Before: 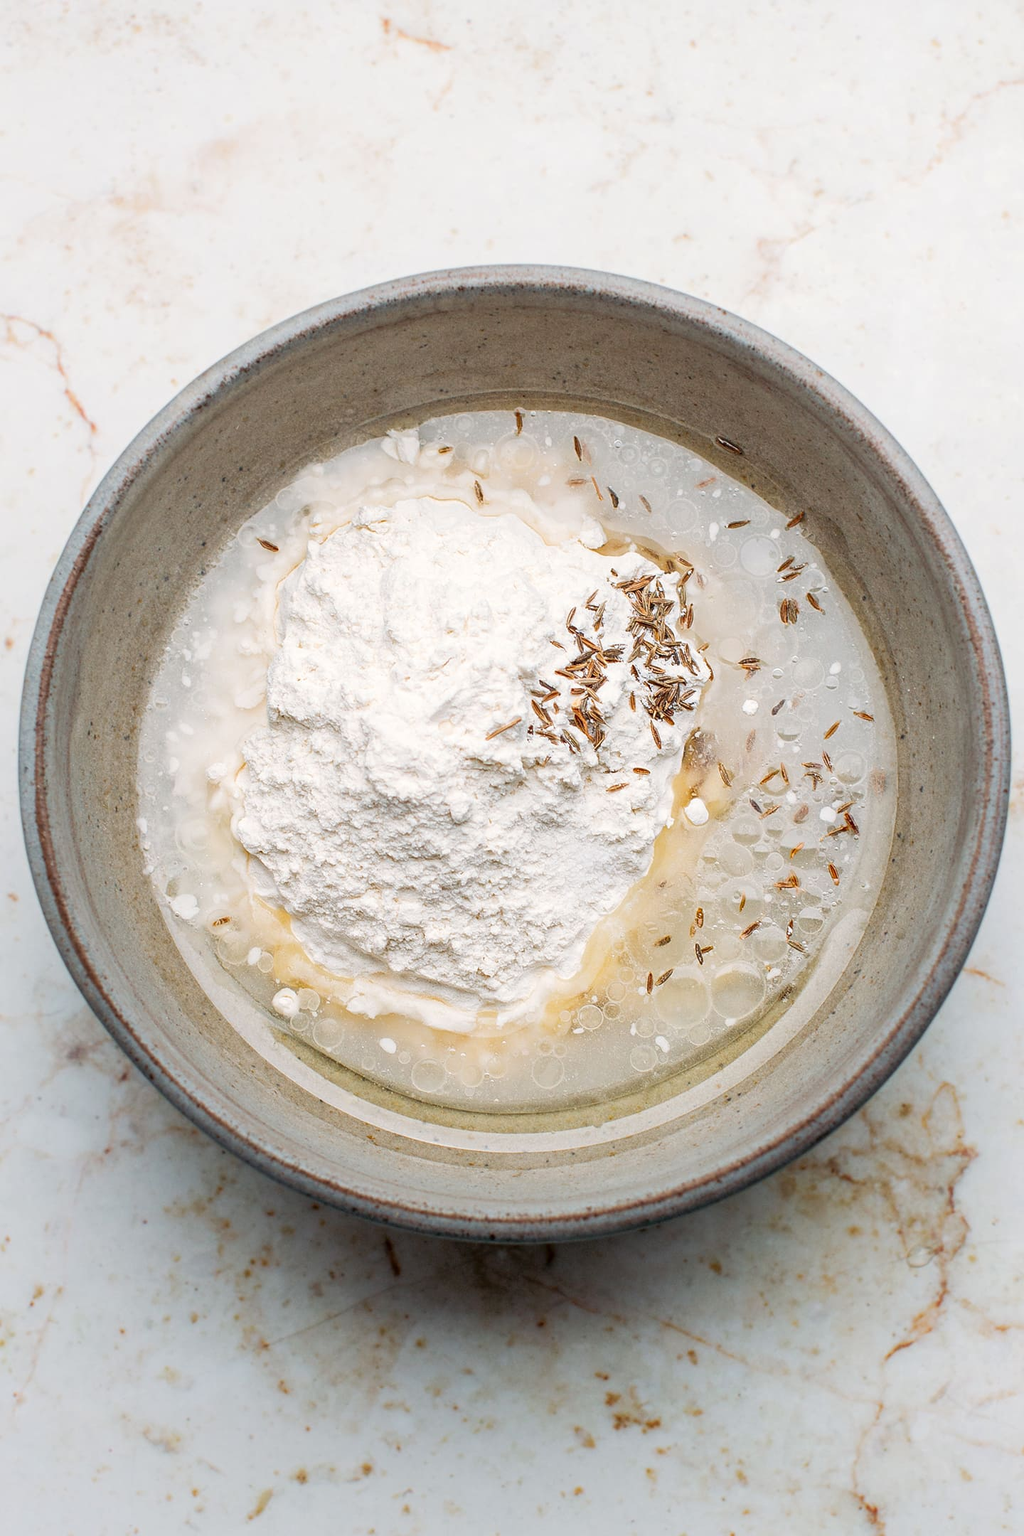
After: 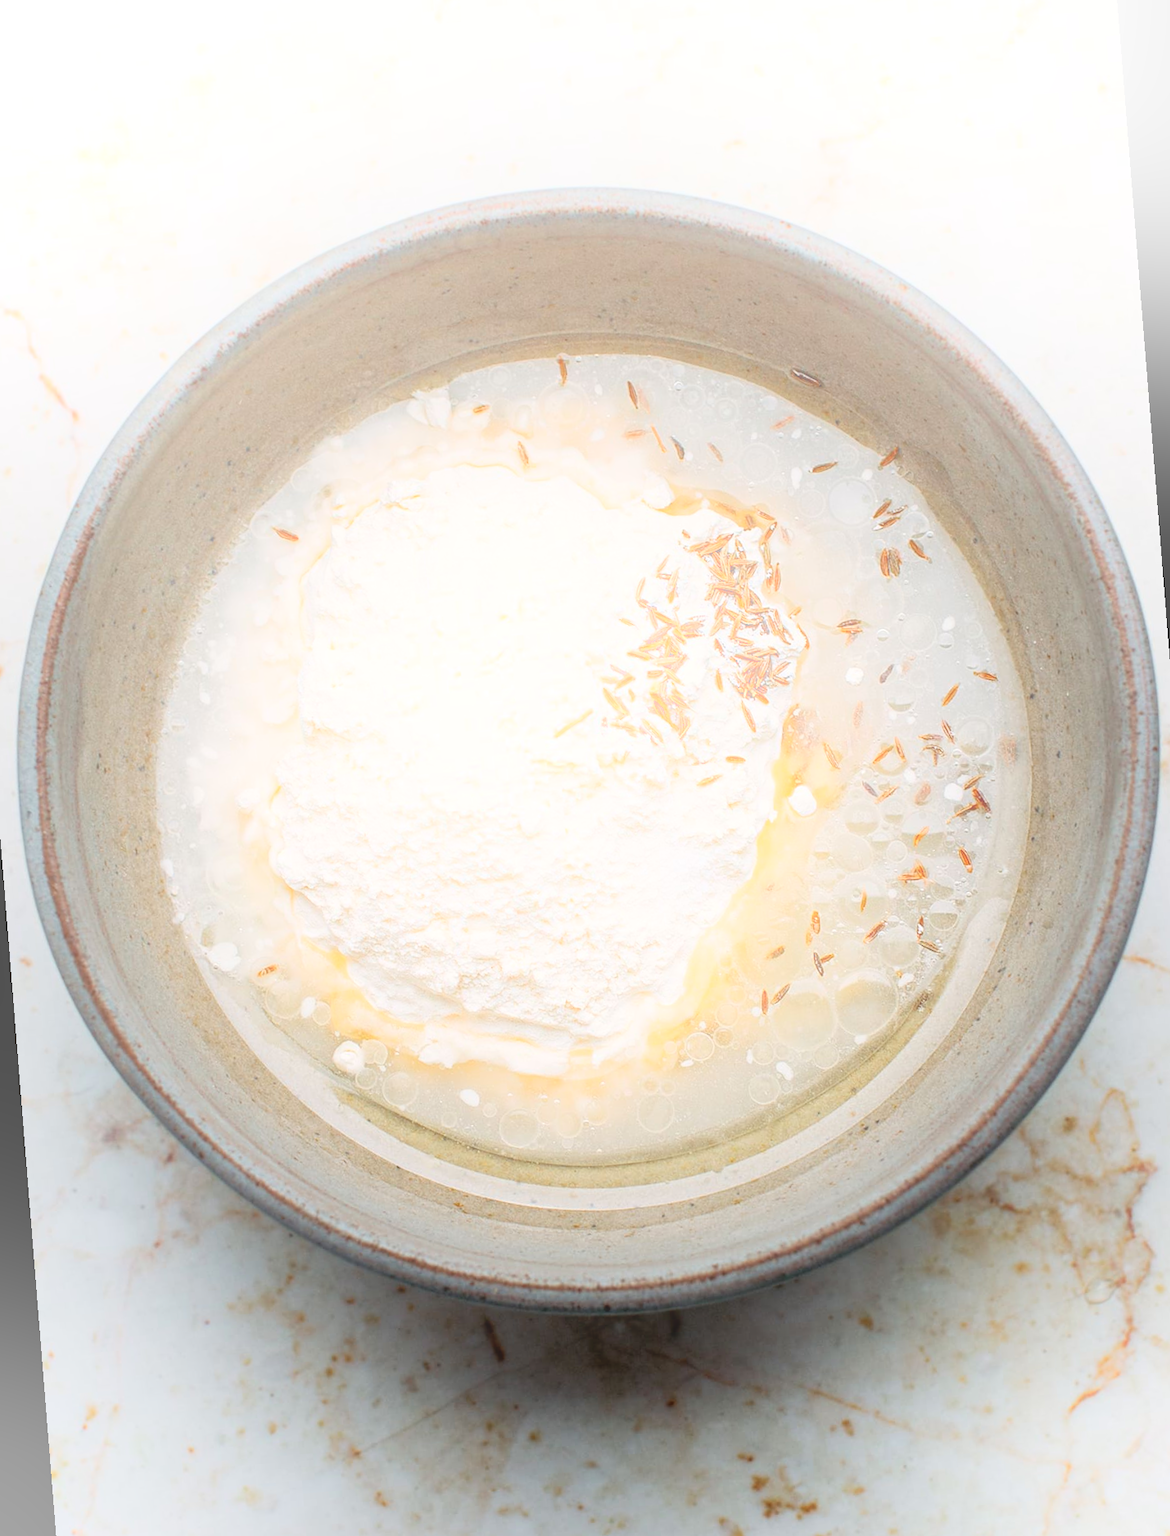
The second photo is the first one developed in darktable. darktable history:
rotate and perspective: rotation -4.57°, crop left 0.054, crop right 0.944, crop top 0.087, crop bottom 0.914
bloom: size 38%, threshold 95%, strength 30%
contrast brightness saturation: contrast 0.07
